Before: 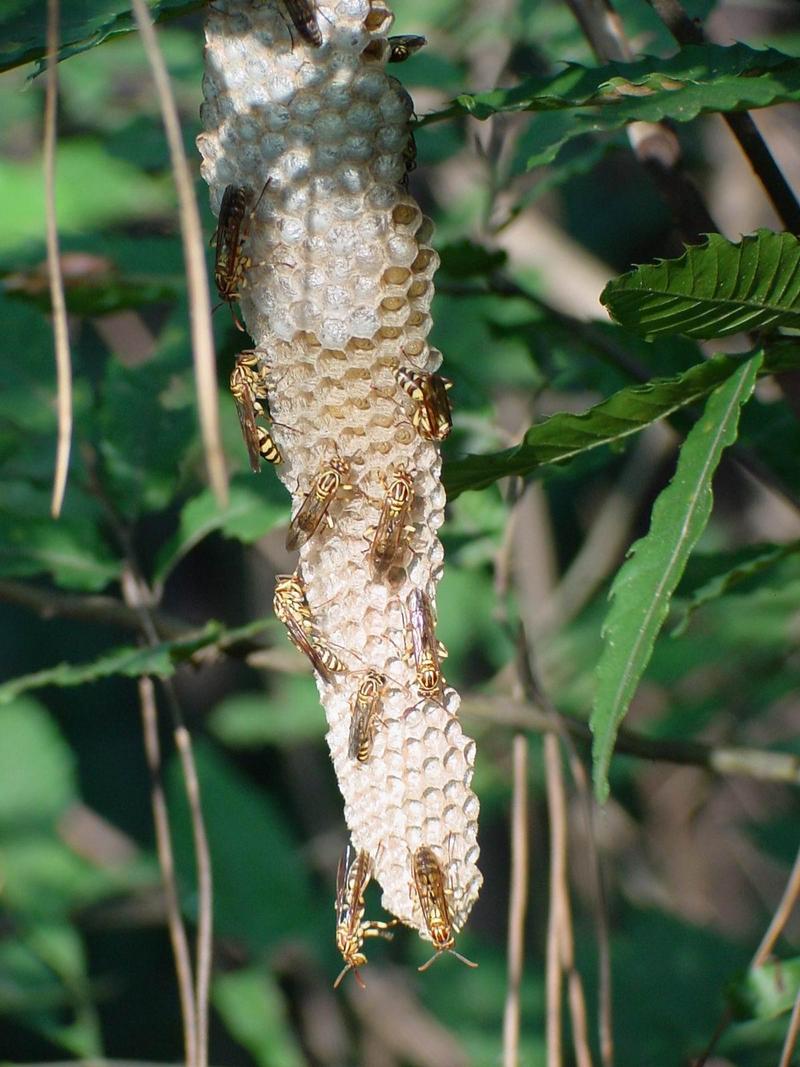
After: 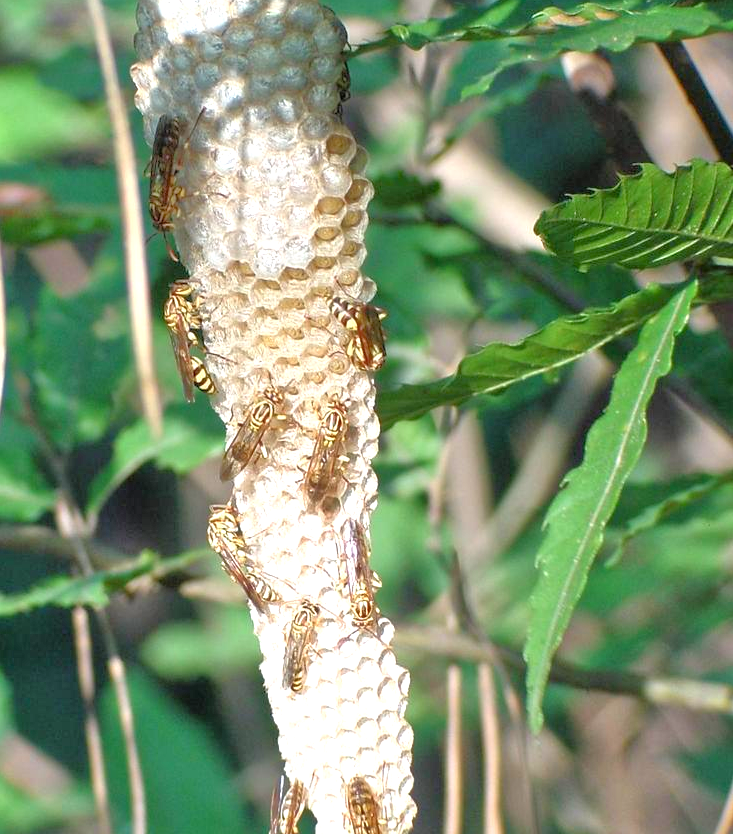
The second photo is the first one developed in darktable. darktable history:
tone equalizer: -7 EV 0.15 EV, -6 EV 0.568 EV, -5 EV 1.14 EV, -4 EV 1.3 EV, -3 EV 1.14 EV, -2 EV 0.6 EV, -1 EV 0.149 EV
exposure: black level correction 0, exposure 0.704 EV, compensate highlight preservation false
crop: left 8.304%, top 6.563%, bottom 15.263%
